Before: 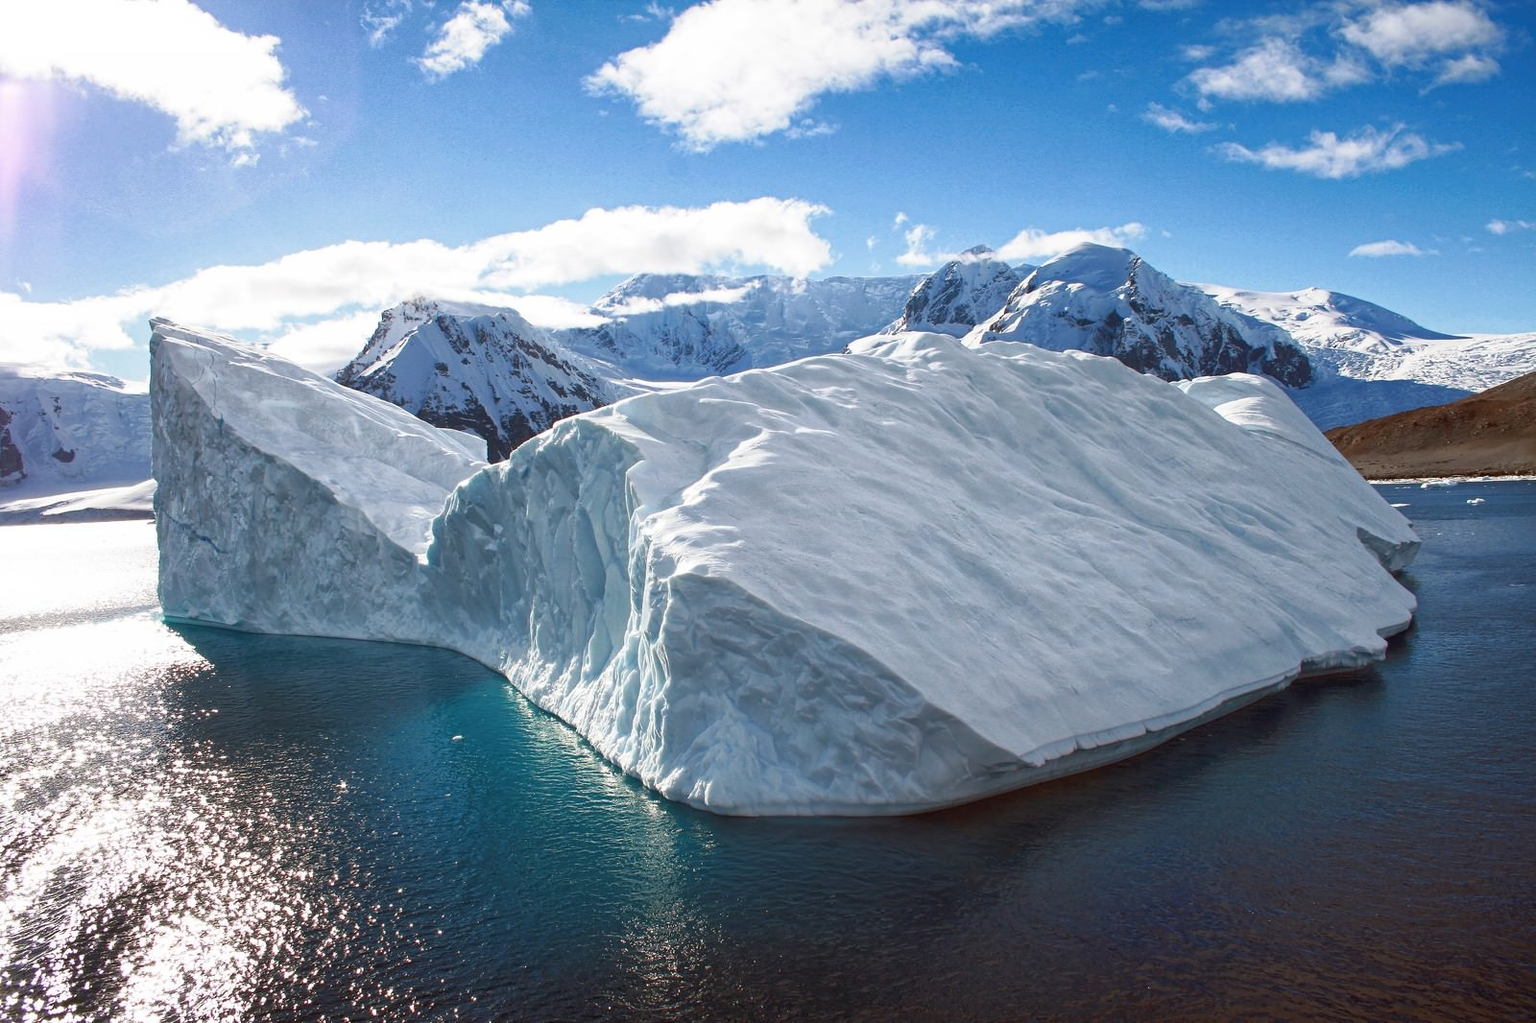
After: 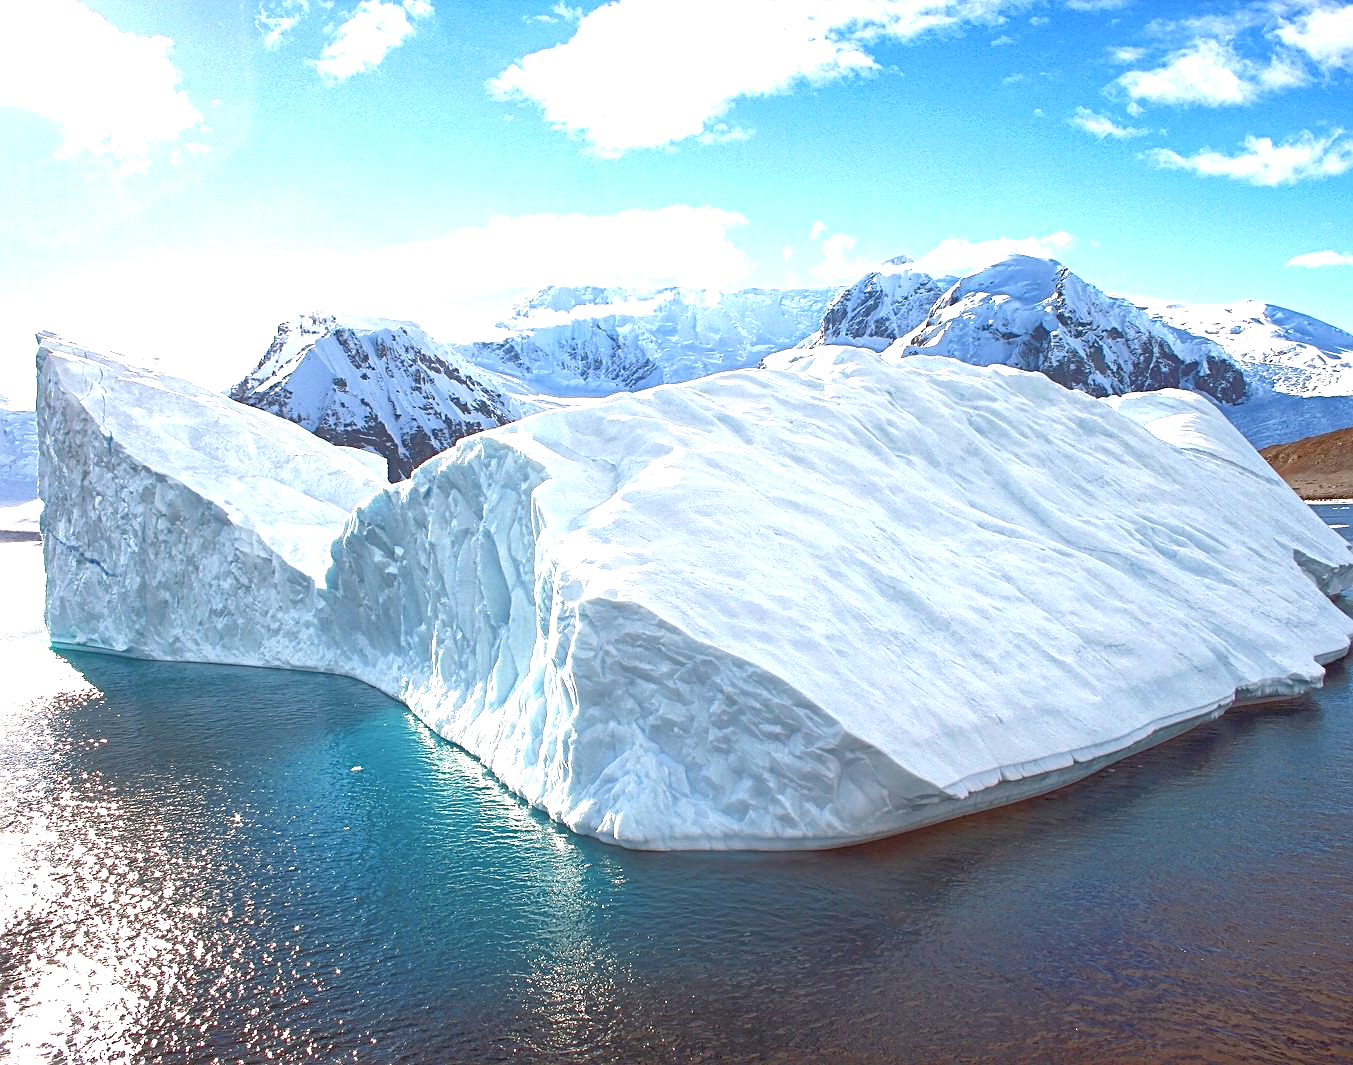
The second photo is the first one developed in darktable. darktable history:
sharpen: on, module defaults
crop: left 7.552%, right 7.832%
exposure: black level correction 0, exposure 1.468 EV, compensate exposure bias true, compensate highlight preservation false
contrast brightness saturation: contrast 0.153, brightness 0.046
tone equalizer: -8 EV 0.251 EV, -7 EV 0.444 EV, -6 EV 0.405 EV, -5 EV 0.275 EV, -3 EV -0.283 EV, -2 EV -0.442 EV, -1 EV -0.4 EV, +0 EV -0.225 EV, edges refinement/feathering 500, mask exposure compensation -1.57 EV, preserve details no
